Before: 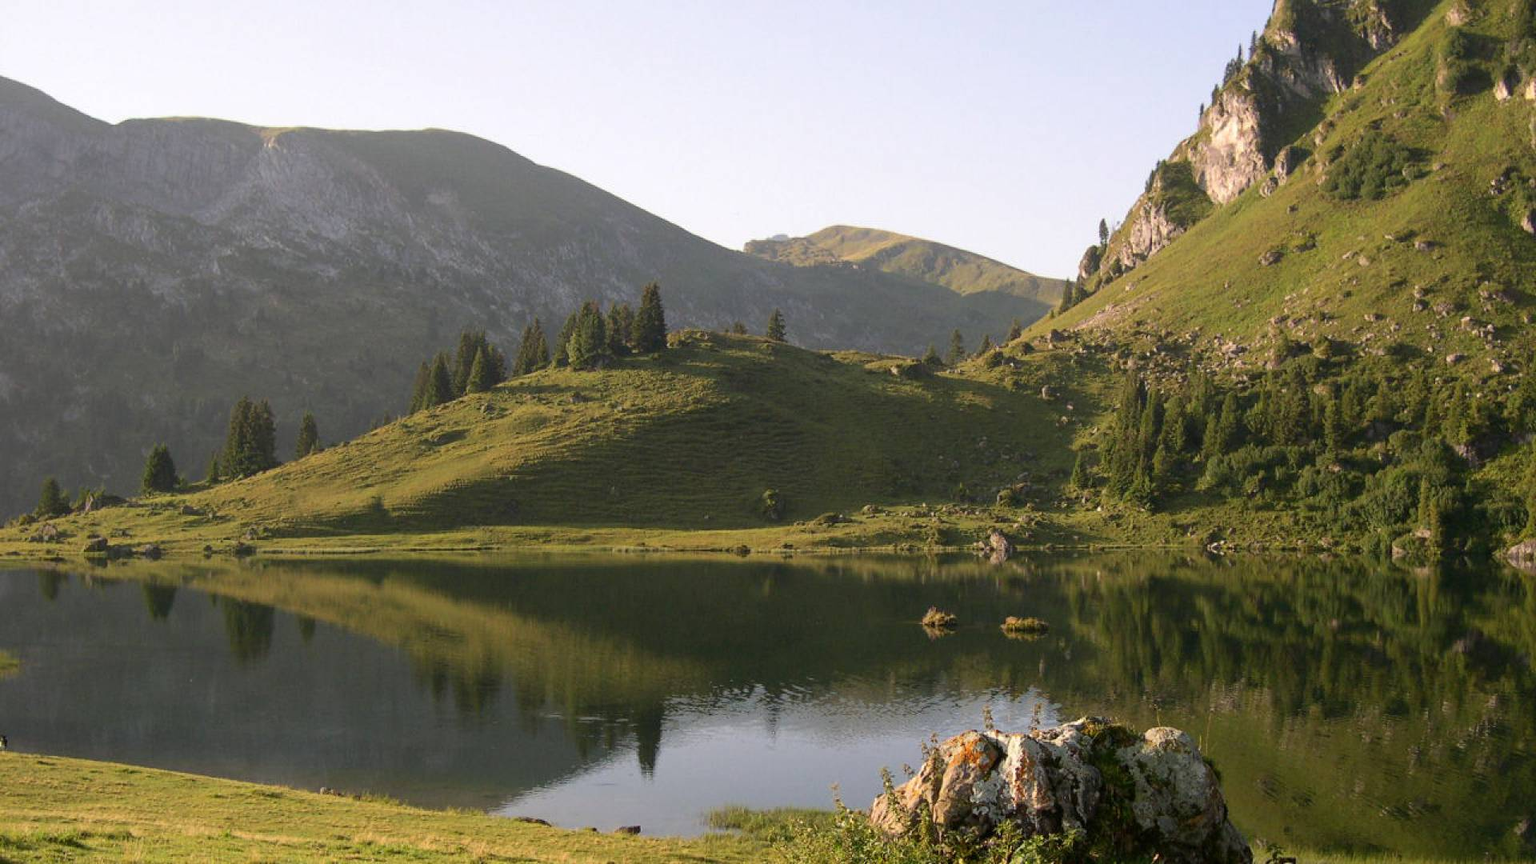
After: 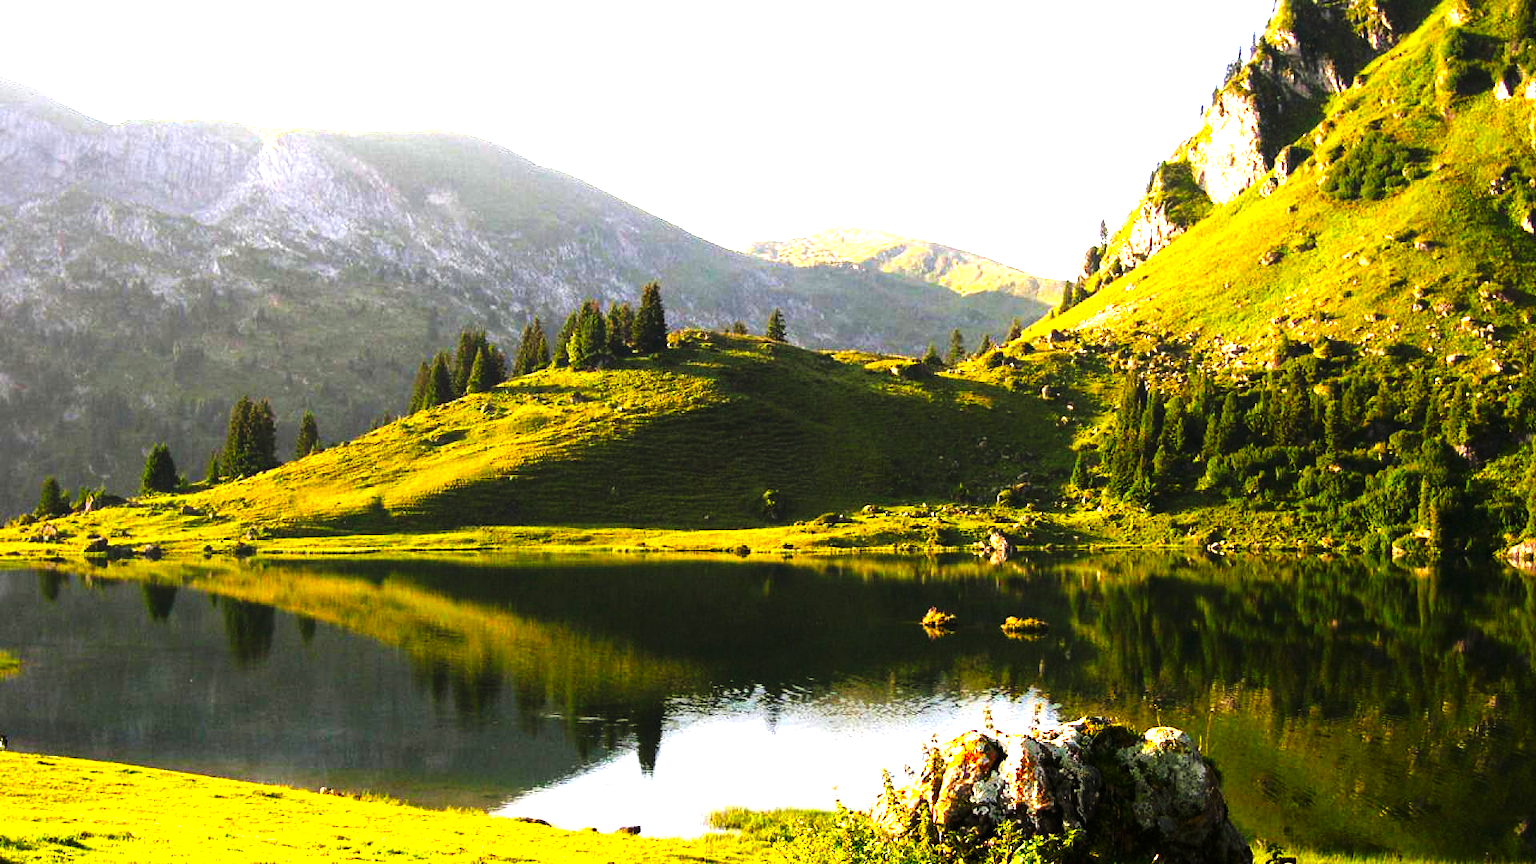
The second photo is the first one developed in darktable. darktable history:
tone equalizer: -8 EV -0.426 EV, -7 EV -0.418 EV, -6 EV -0.307 EV, -5 EV -0.231 EV, -3 EV 0.196 EV, -2 EV 0.32 EV, -1 EV 0.385 EV, +0 EV 0.422 EV, smoothing 1
levels: levels [0, 0.374, 0.749]
tone curve: curves: ch0 [(0, 0) (0.236, 0.124) (0.373, 0.304) (0.542, 0.593) (0.737, 0.873) (1, 1)]; ch1 [(0, 0) (0.399, 0.328) (0.488, 0.484) (0.598, 0.624) (1, 1)]; ch2 [(0, 0) (0.448, 0.405) (0.523, 0.511) (0.592, 0.59) (1, 1)], preserve colors none
color balance rgb: perceptual saturation grading › global saturation 30.371%
